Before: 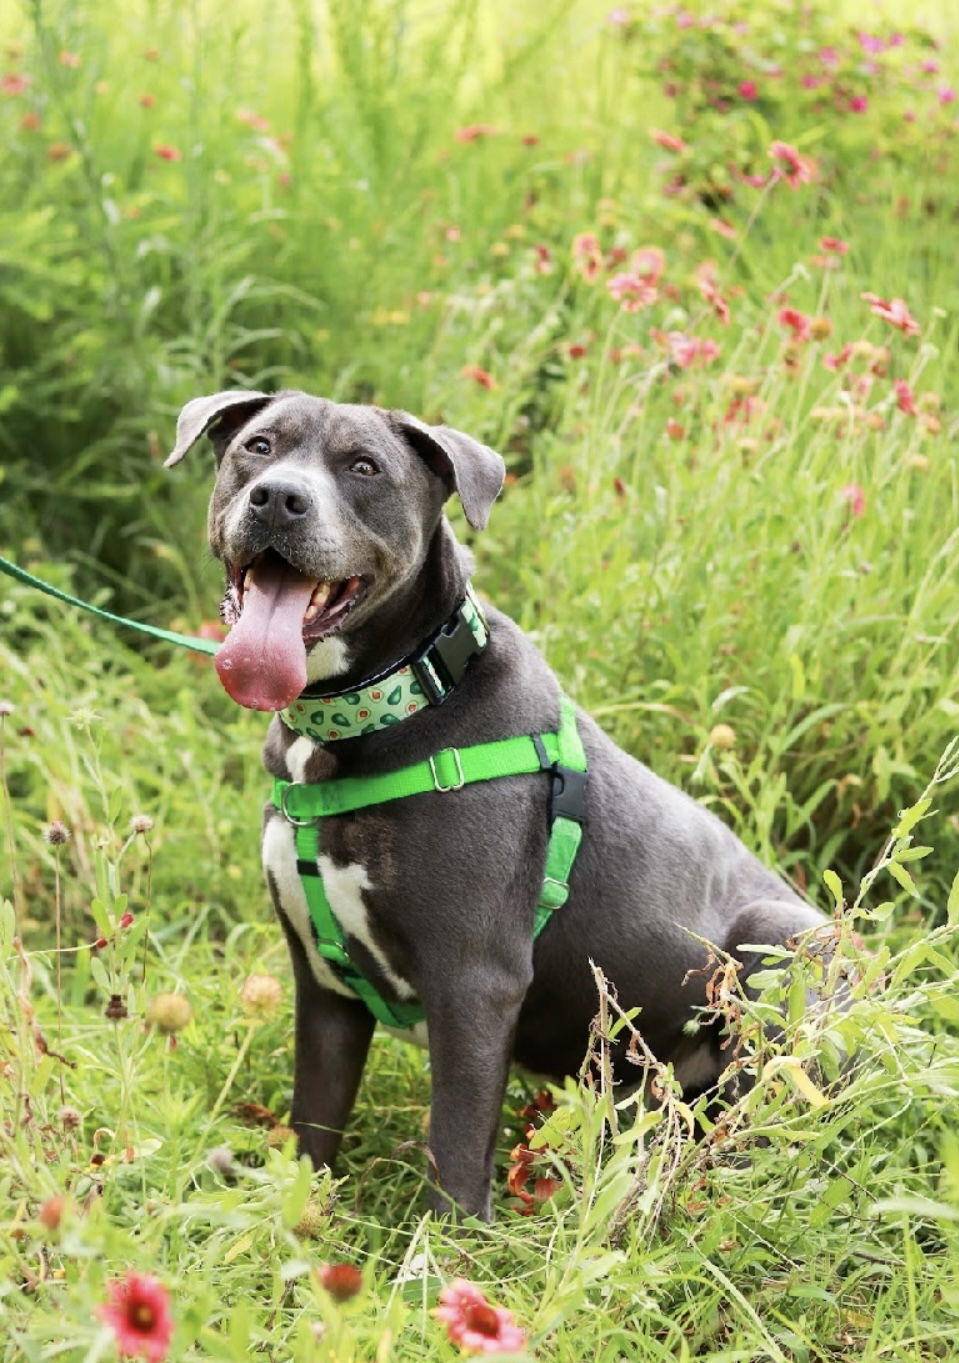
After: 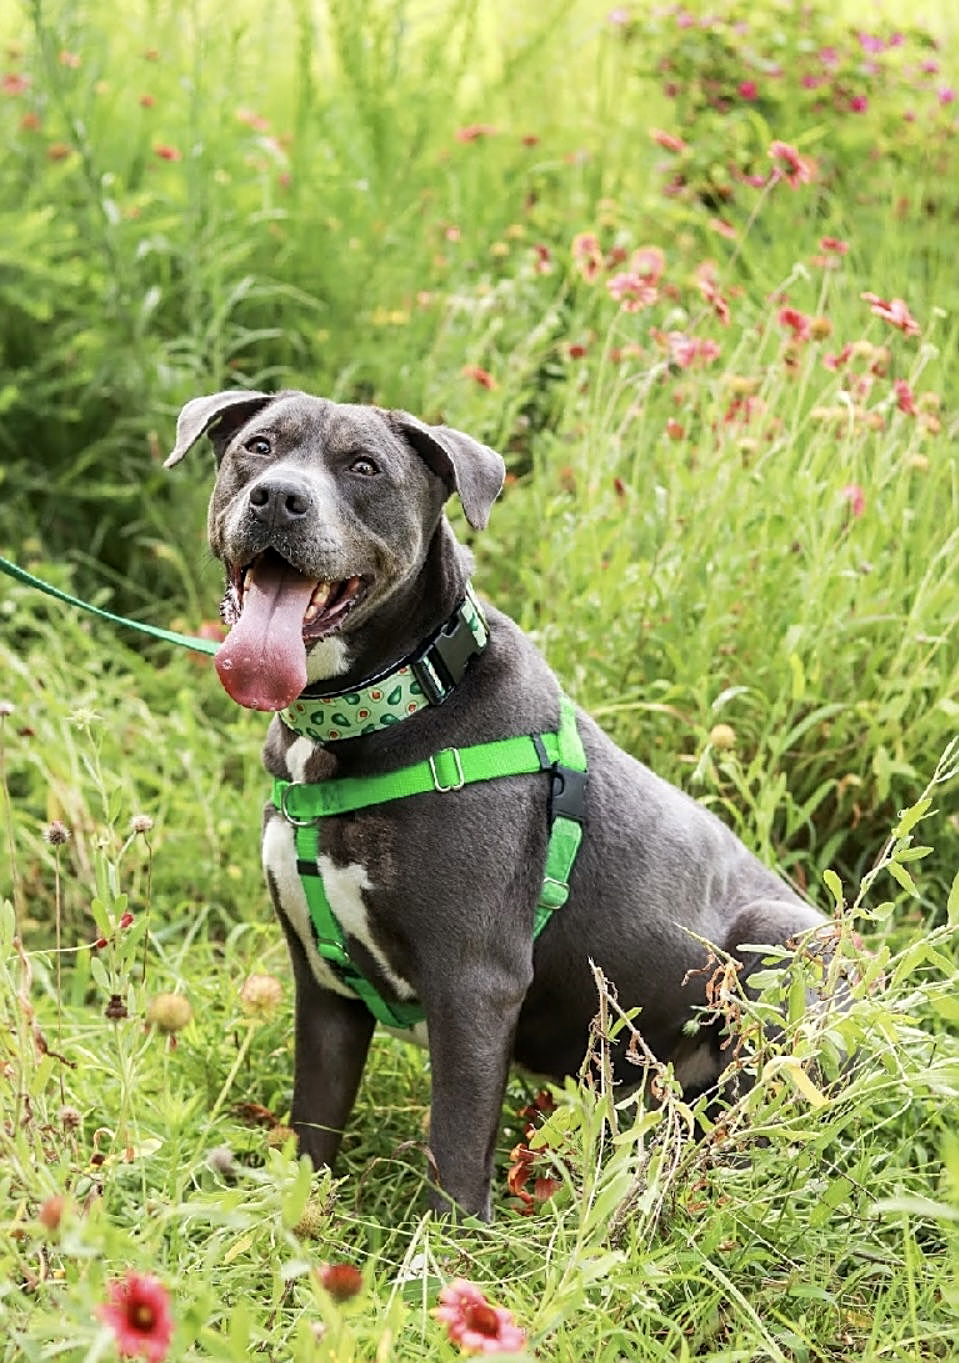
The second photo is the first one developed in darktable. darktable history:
local contrast: on, module defaults
sharpen: amount 0.602
contrast equalizer: y [[0.535, 0.543, 0.548, 0.548, 0.542, 0.532], [0.5 ×6], [0.5 ×6], [0 ×6], [0 ×6]], mix -0.193
